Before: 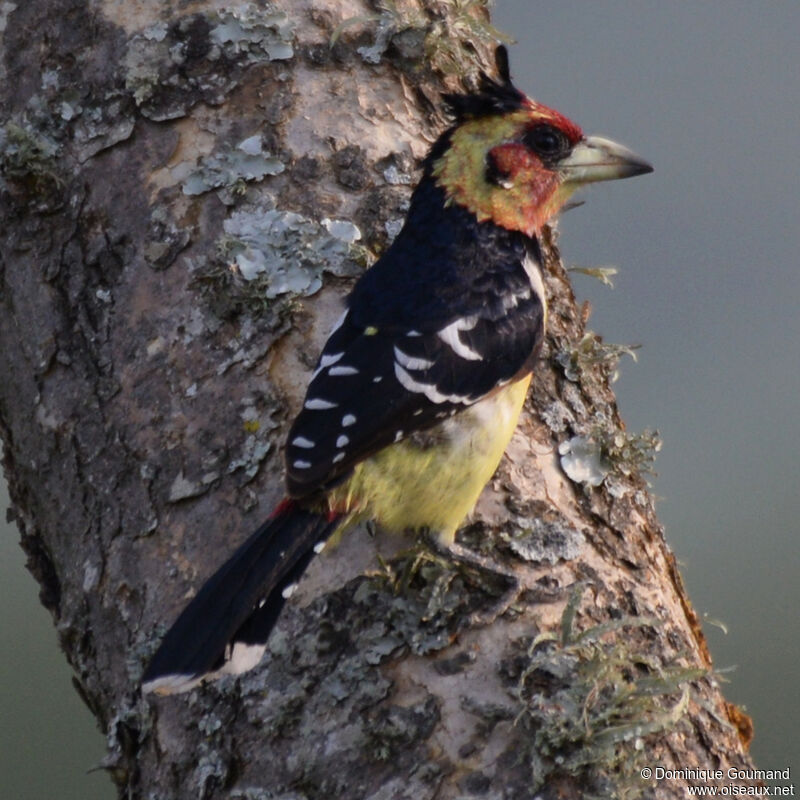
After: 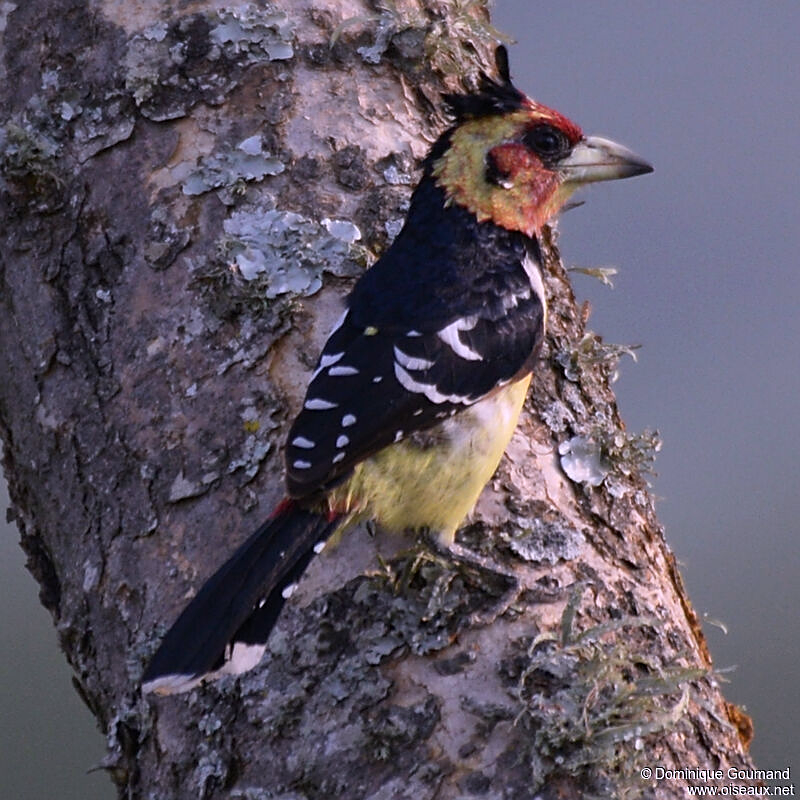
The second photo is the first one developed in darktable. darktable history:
sharpen: on, module defaults
white balance: red 1.042, blue 1.17
